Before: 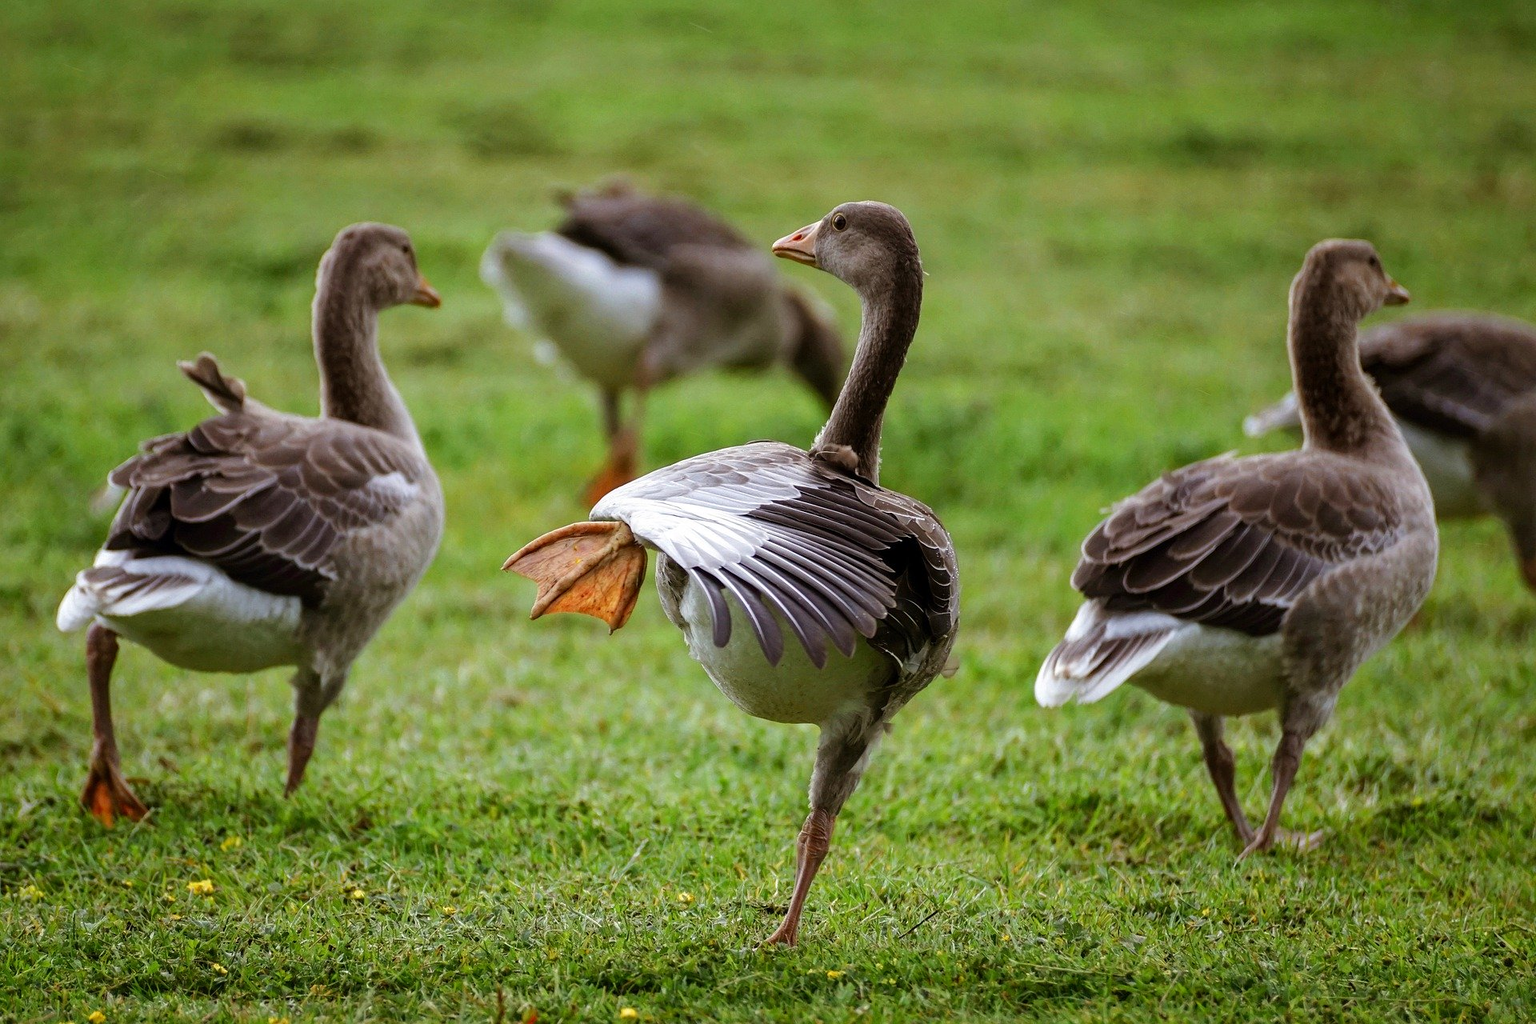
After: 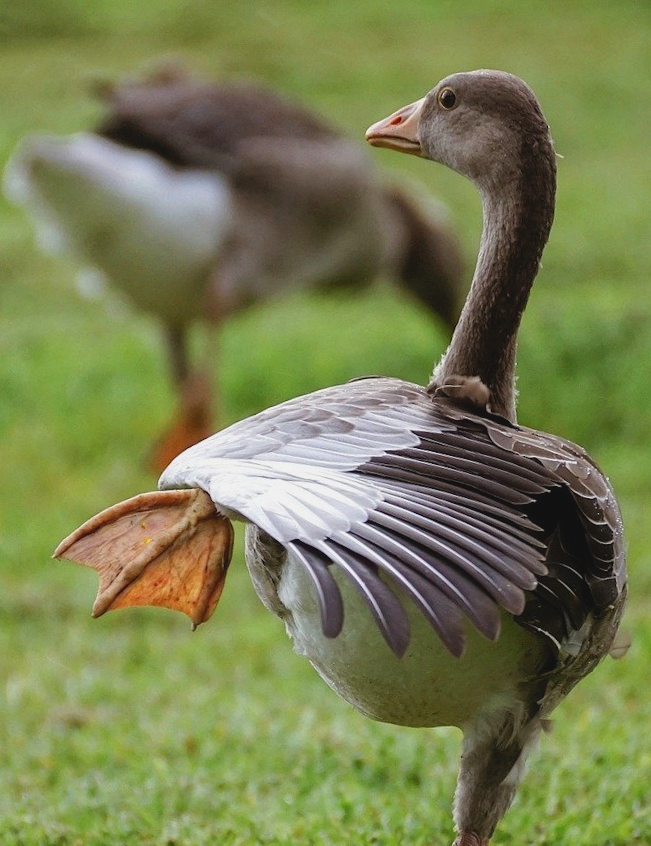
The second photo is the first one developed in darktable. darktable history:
rotate and perspective: rotation -3.52°, crop left 0.036, crop right 0.964, crop top 0.081, crop bottom 0.919
contrast brightness saturation: contrast -0.1, saturation -0.1
crop and rotate: left 29.476%, top 10.214%, right 35.32%, bottom 17.333%
